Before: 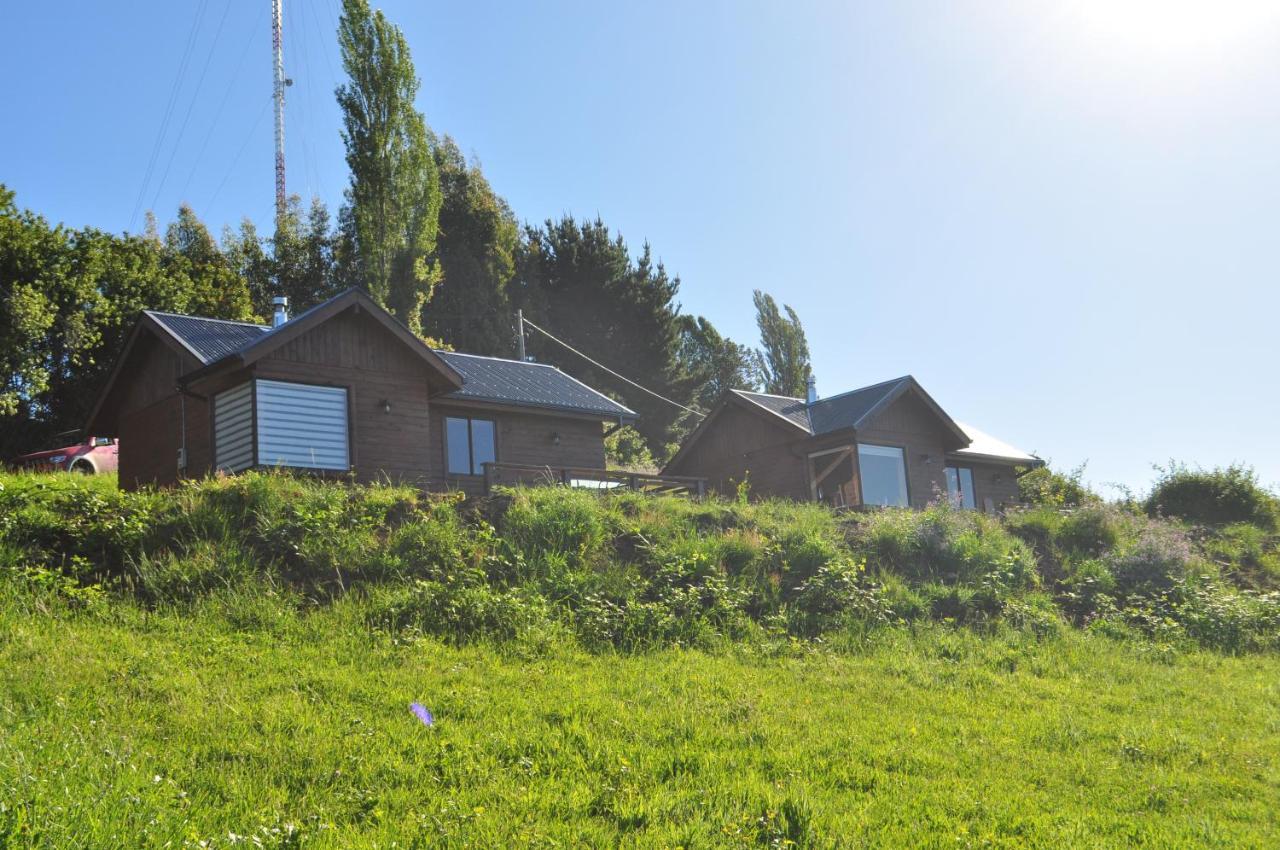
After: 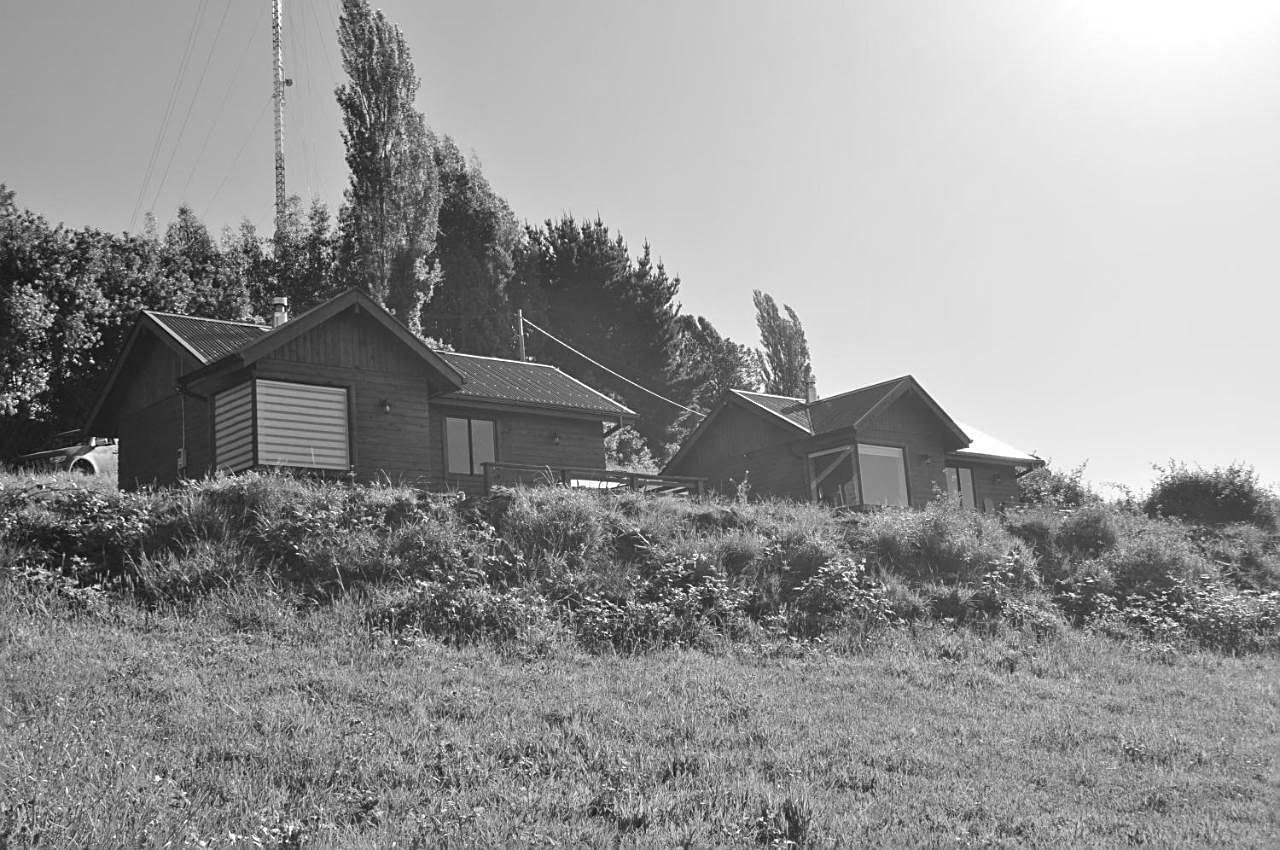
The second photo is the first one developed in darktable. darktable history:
sharpen: on, module defaults
monochrome: size 1
